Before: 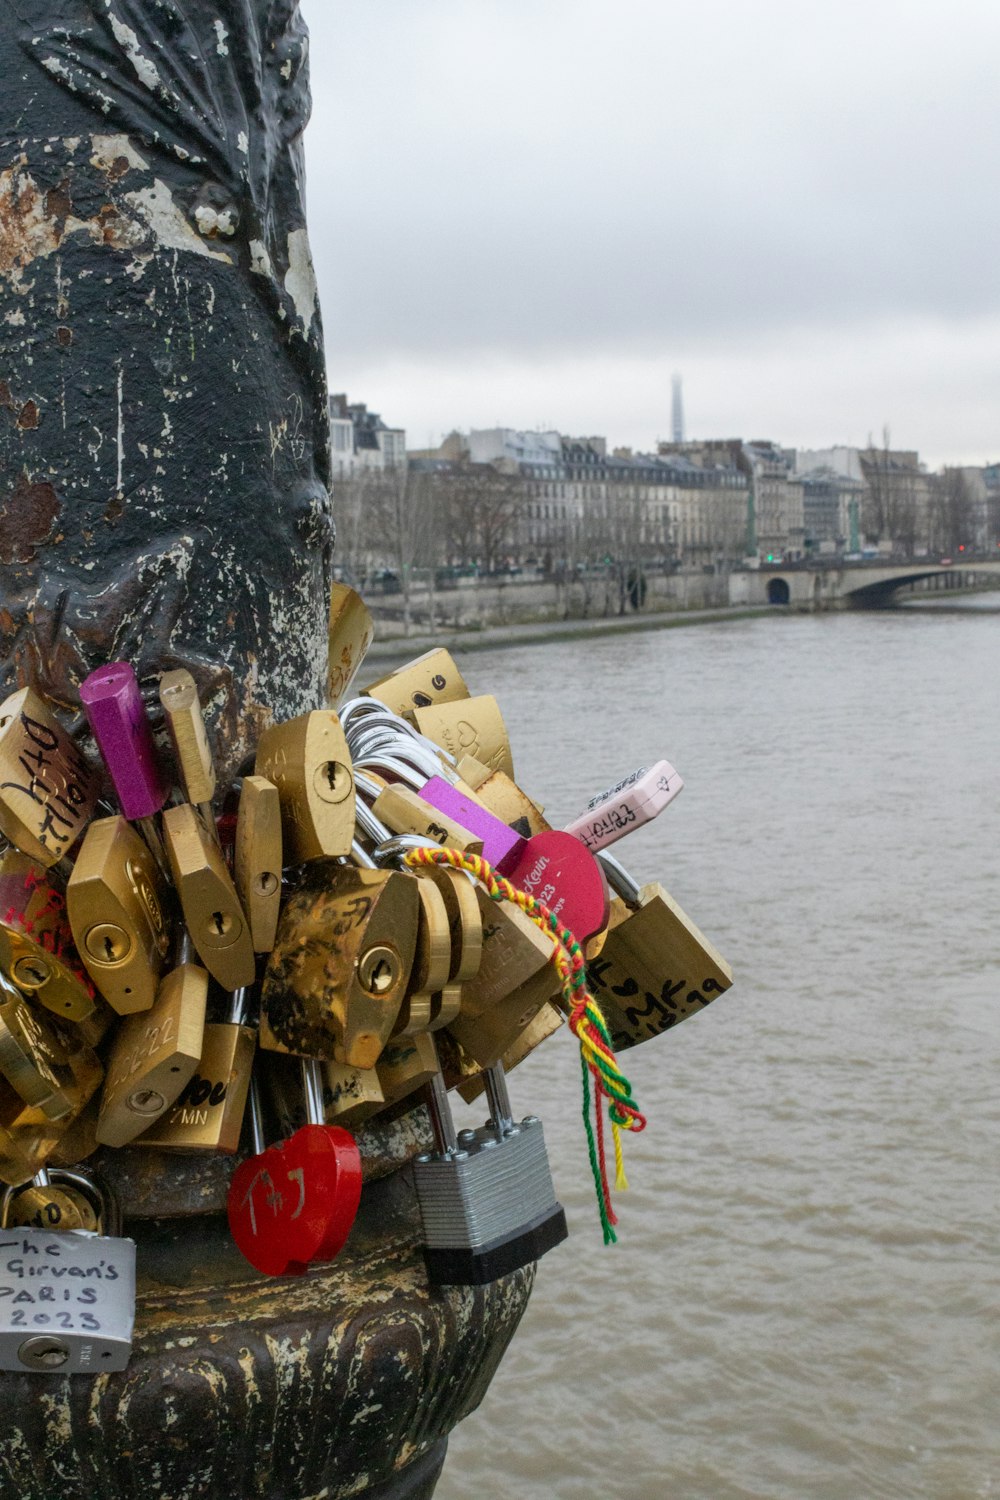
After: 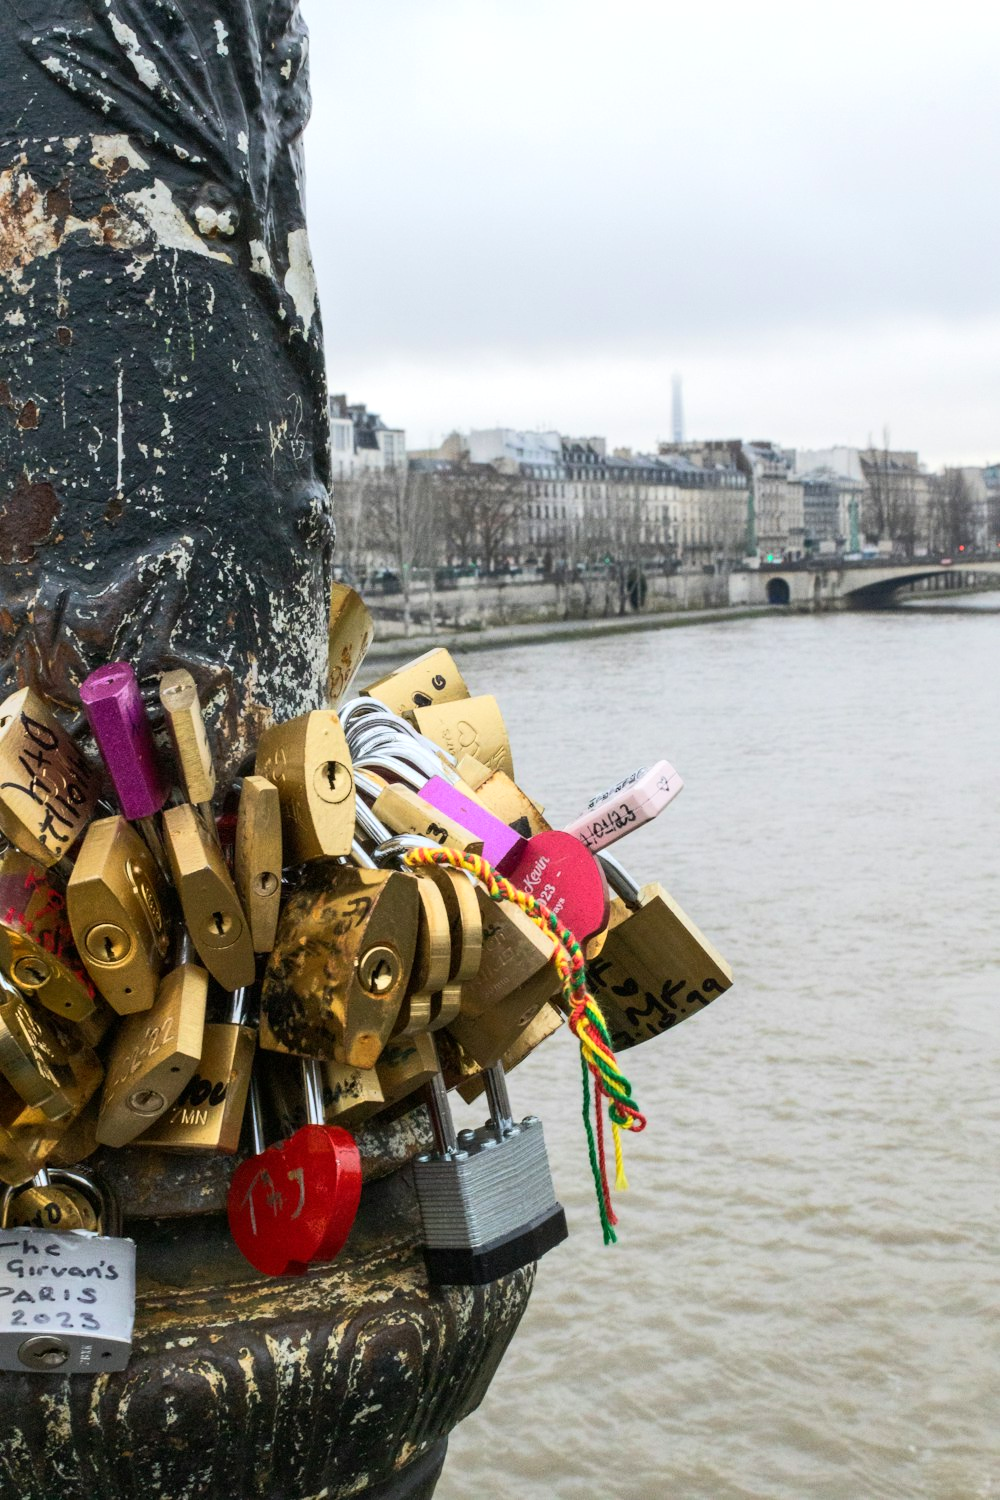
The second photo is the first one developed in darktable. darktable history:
tone equalizer: -8 EV 0.03 EV, -7 EV -0.015 EV, -6 EV 0.028 EV, -5 EV 0.024 EV, -4 EV 0.245 EV, -3 EV 0.665 EV, -2 EV 0.57 EV, -1 EV 0.207 EV, +0 EV 0.04 EV, edges refinement/feathering 500, mask exposure compensation -1.57 EV, preserve details no
